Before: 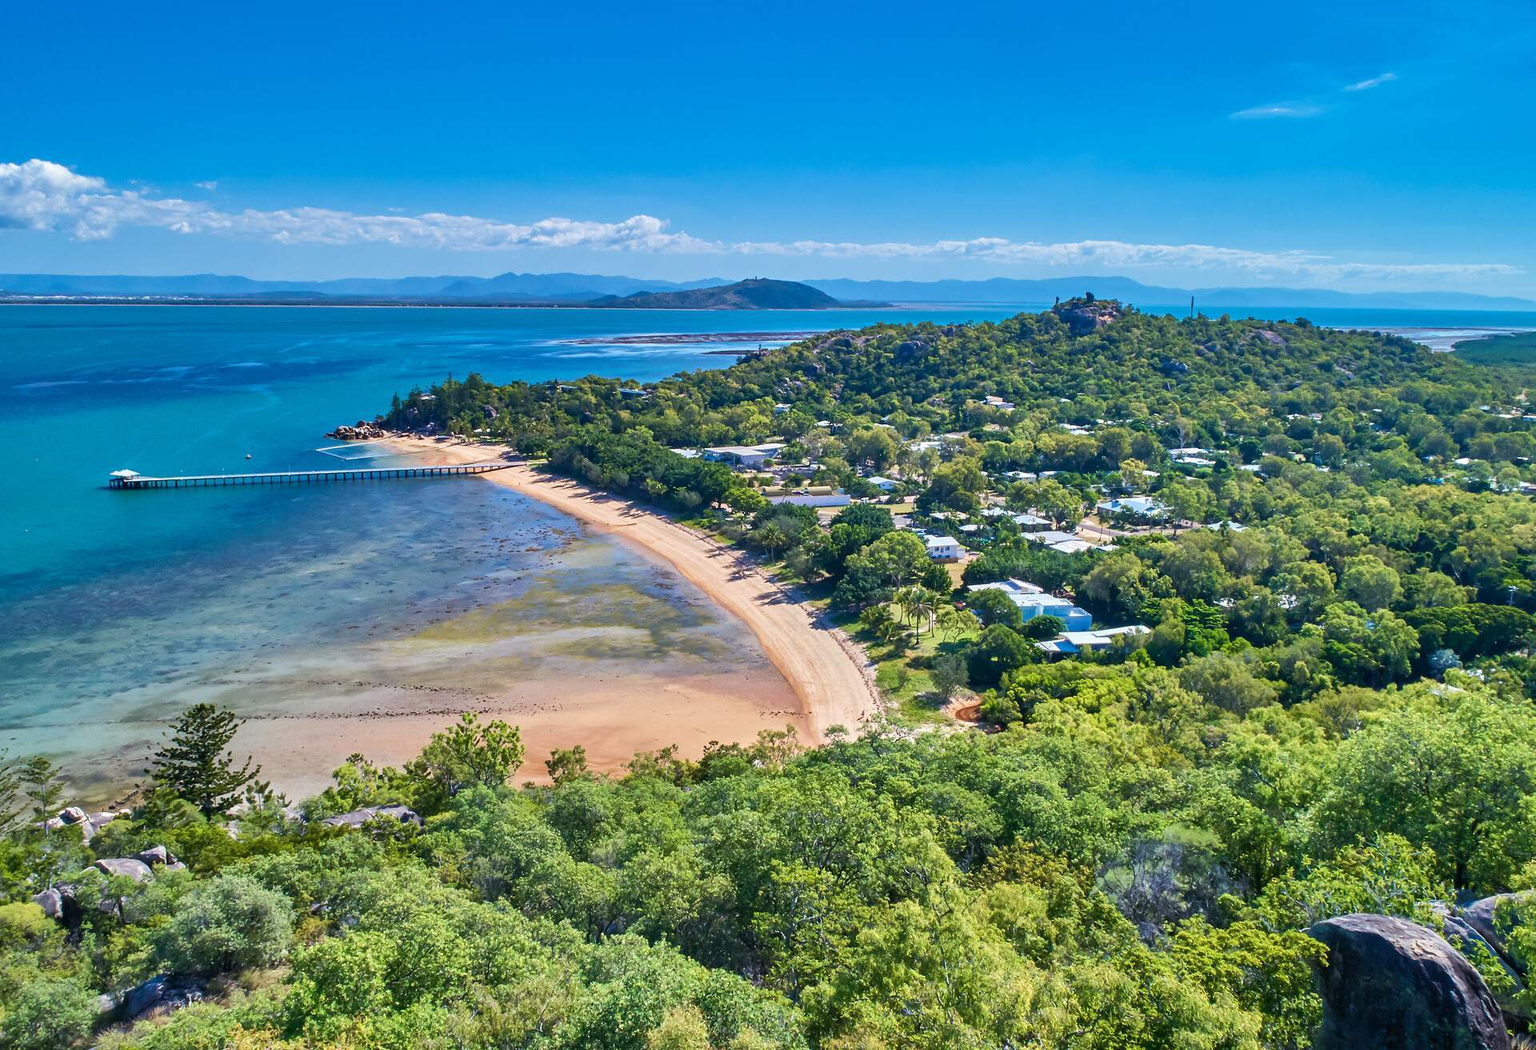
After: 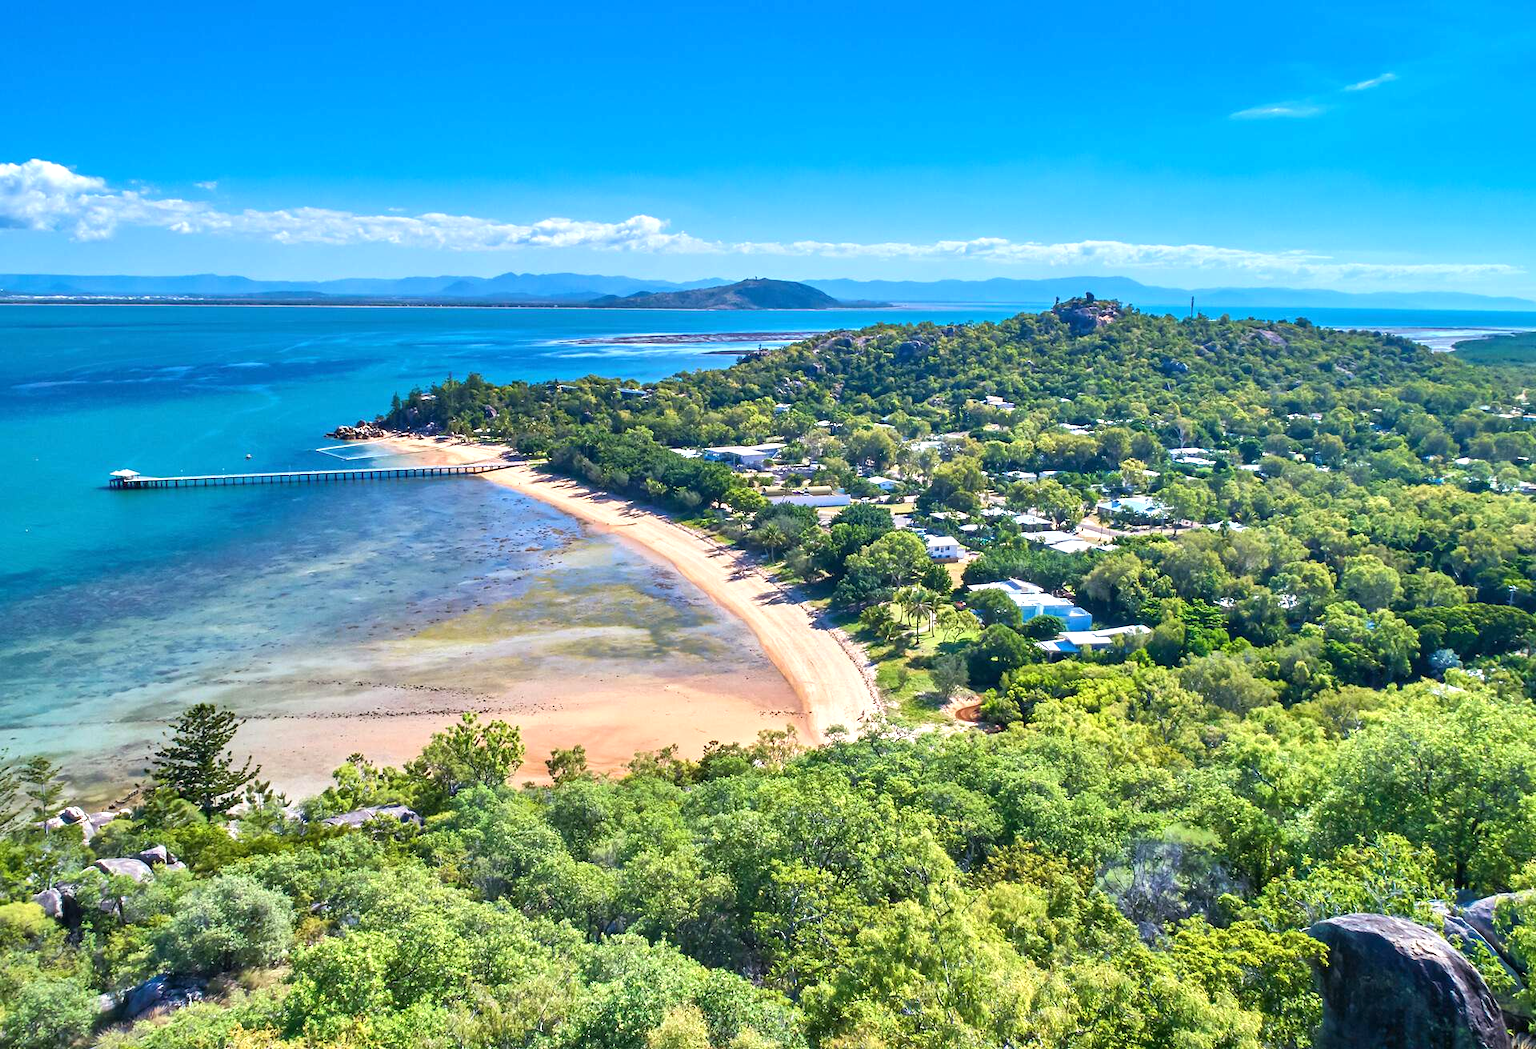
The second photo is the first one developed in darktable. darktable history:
exposure: exposure 0.553 EV, compensate highlight preservation false
